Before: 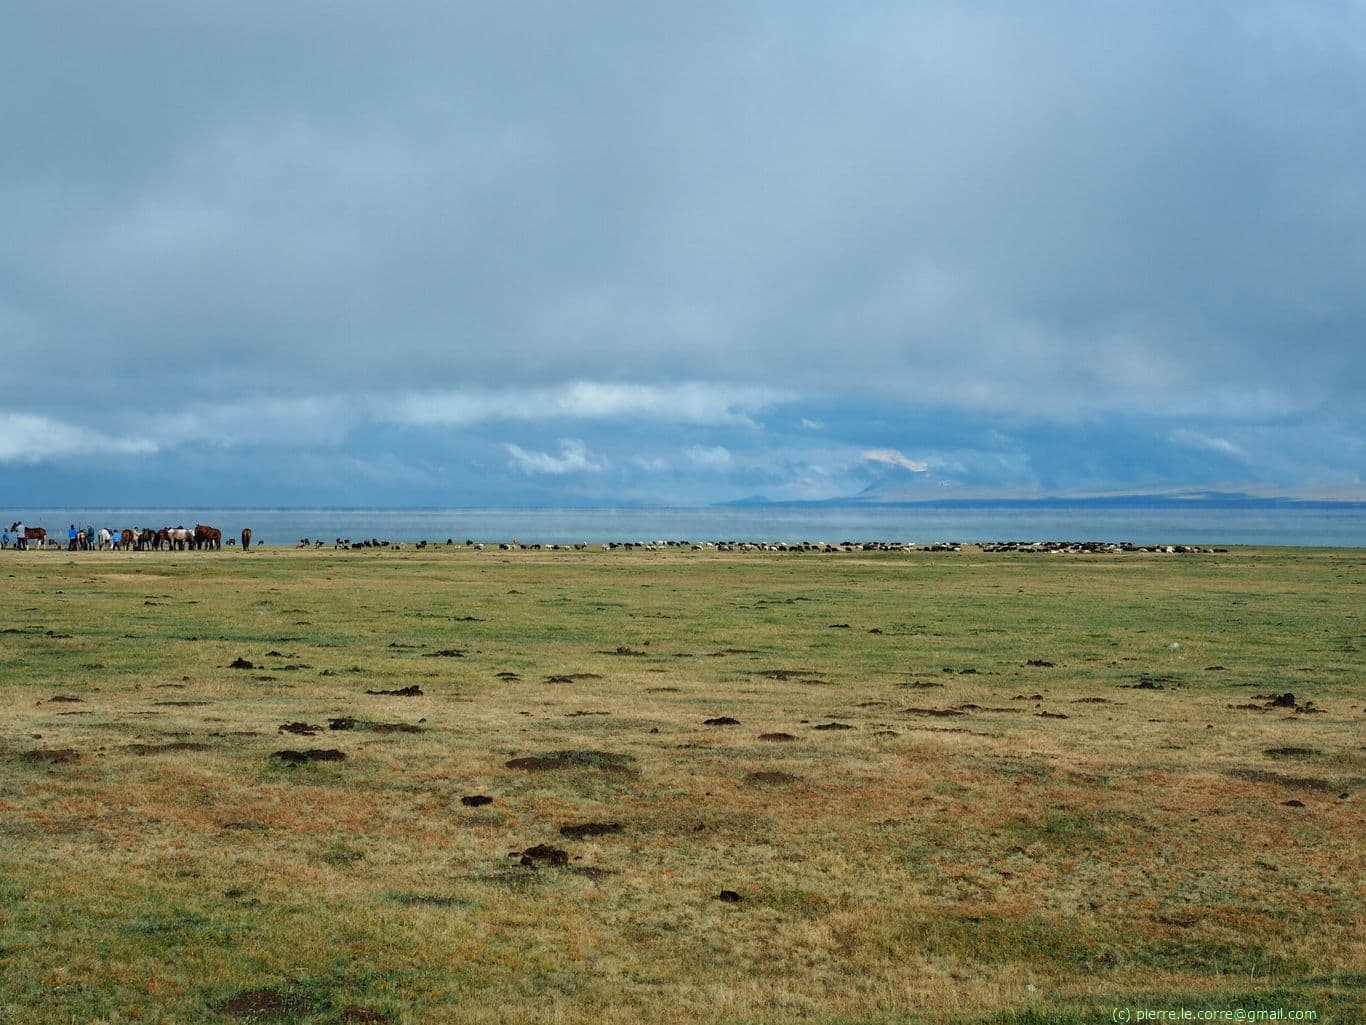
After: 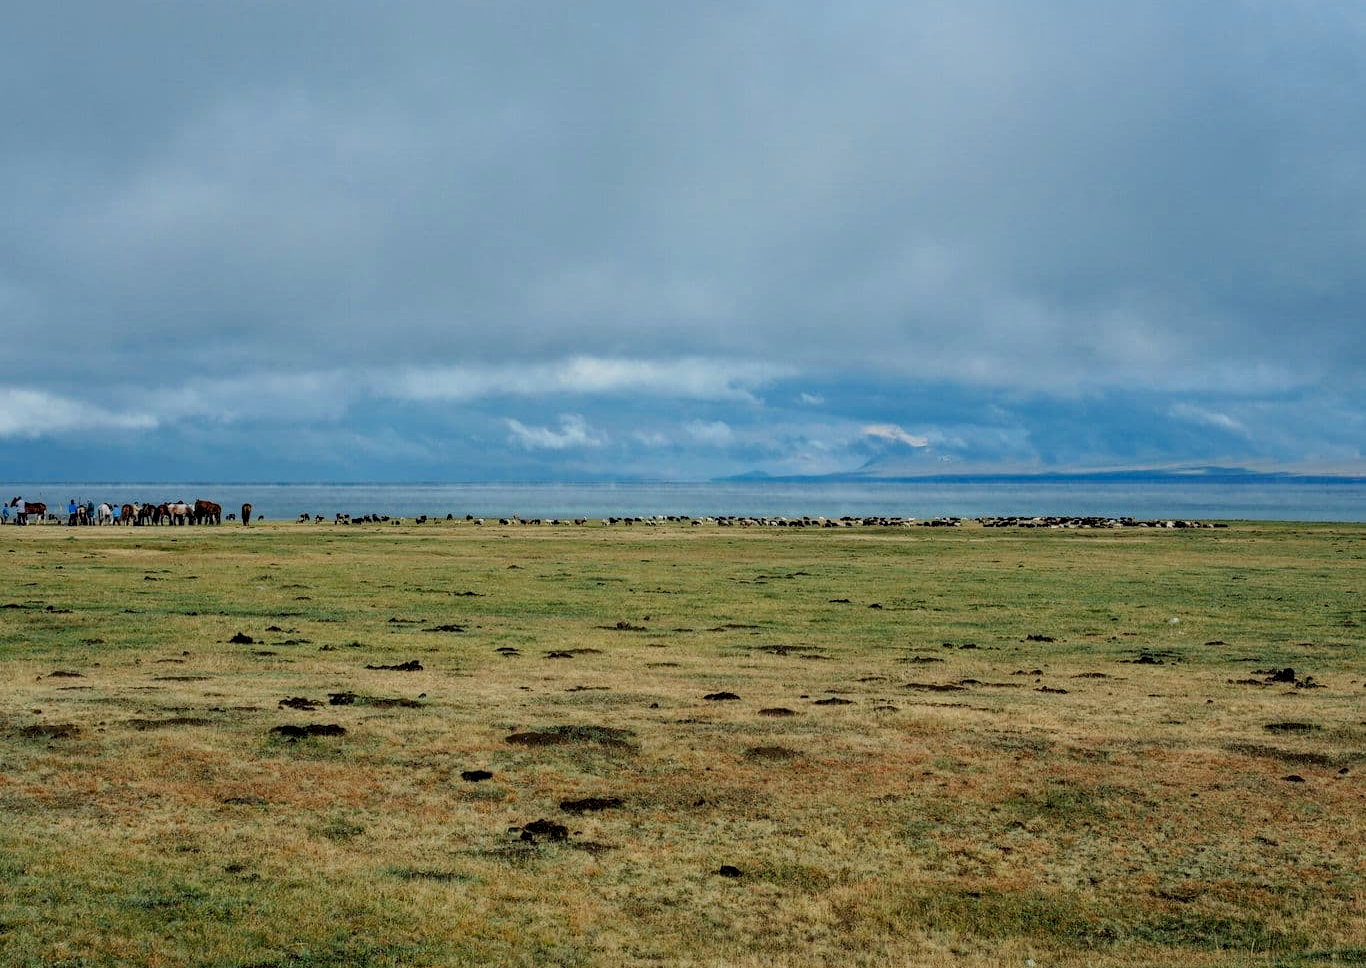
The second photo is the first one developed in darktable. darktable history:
crop and rotate: top 2.479%, bottom 3.018%
local contrast: on, module defaults
haze removal: compatibility mode true, adaptive false
filmic rgb: black relative exposure -7.65 EV, white relative exposure 4.56 EV, hardness 3.61, color science v6 (2022)
